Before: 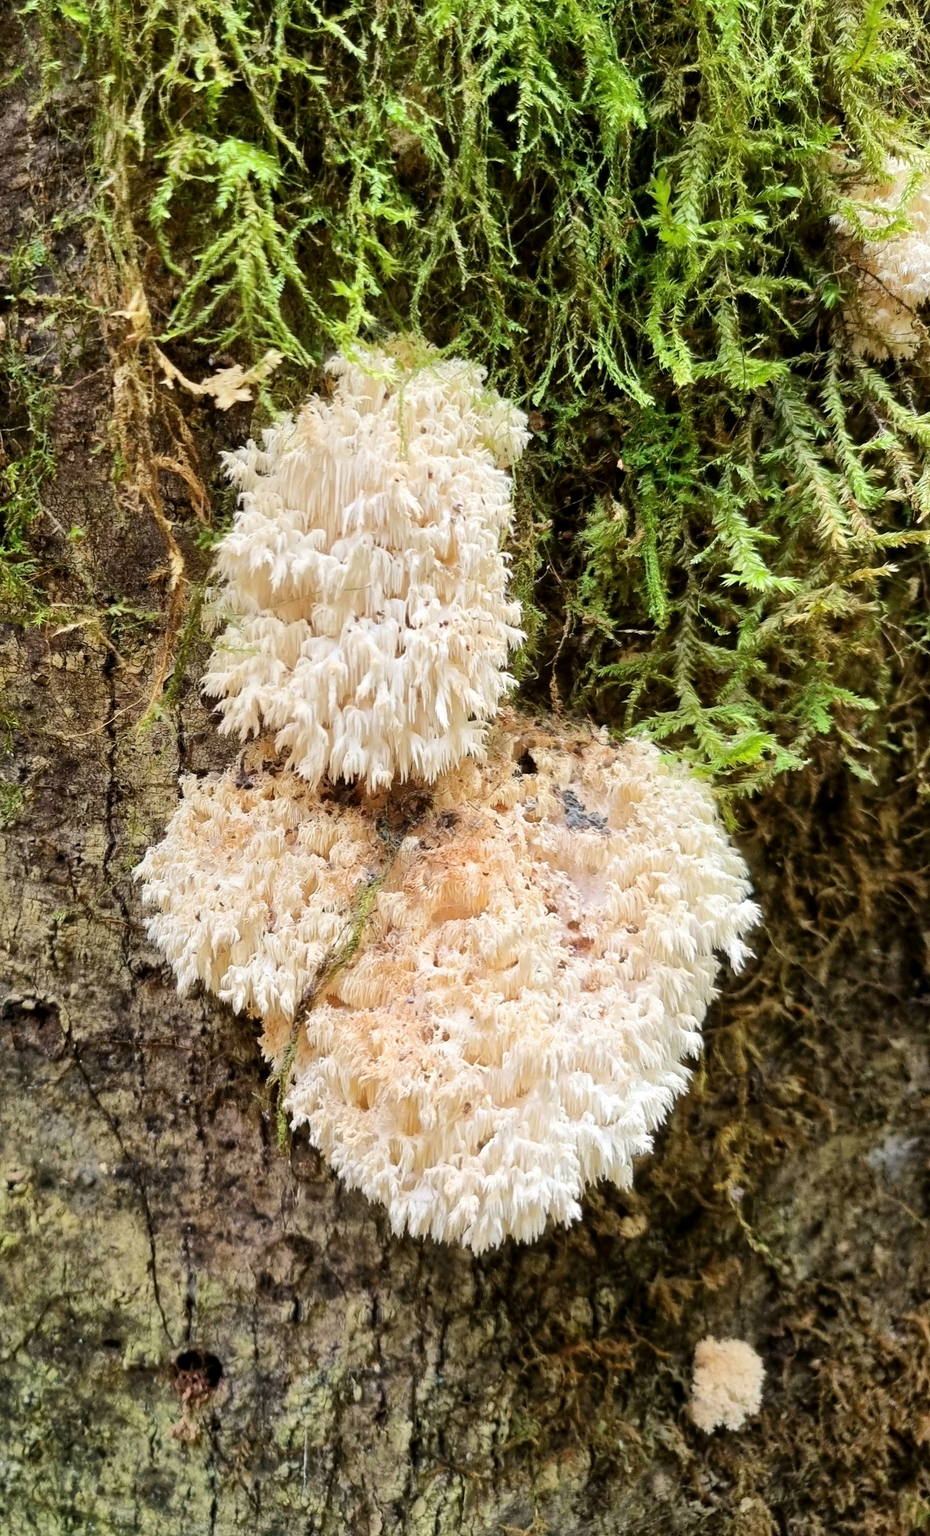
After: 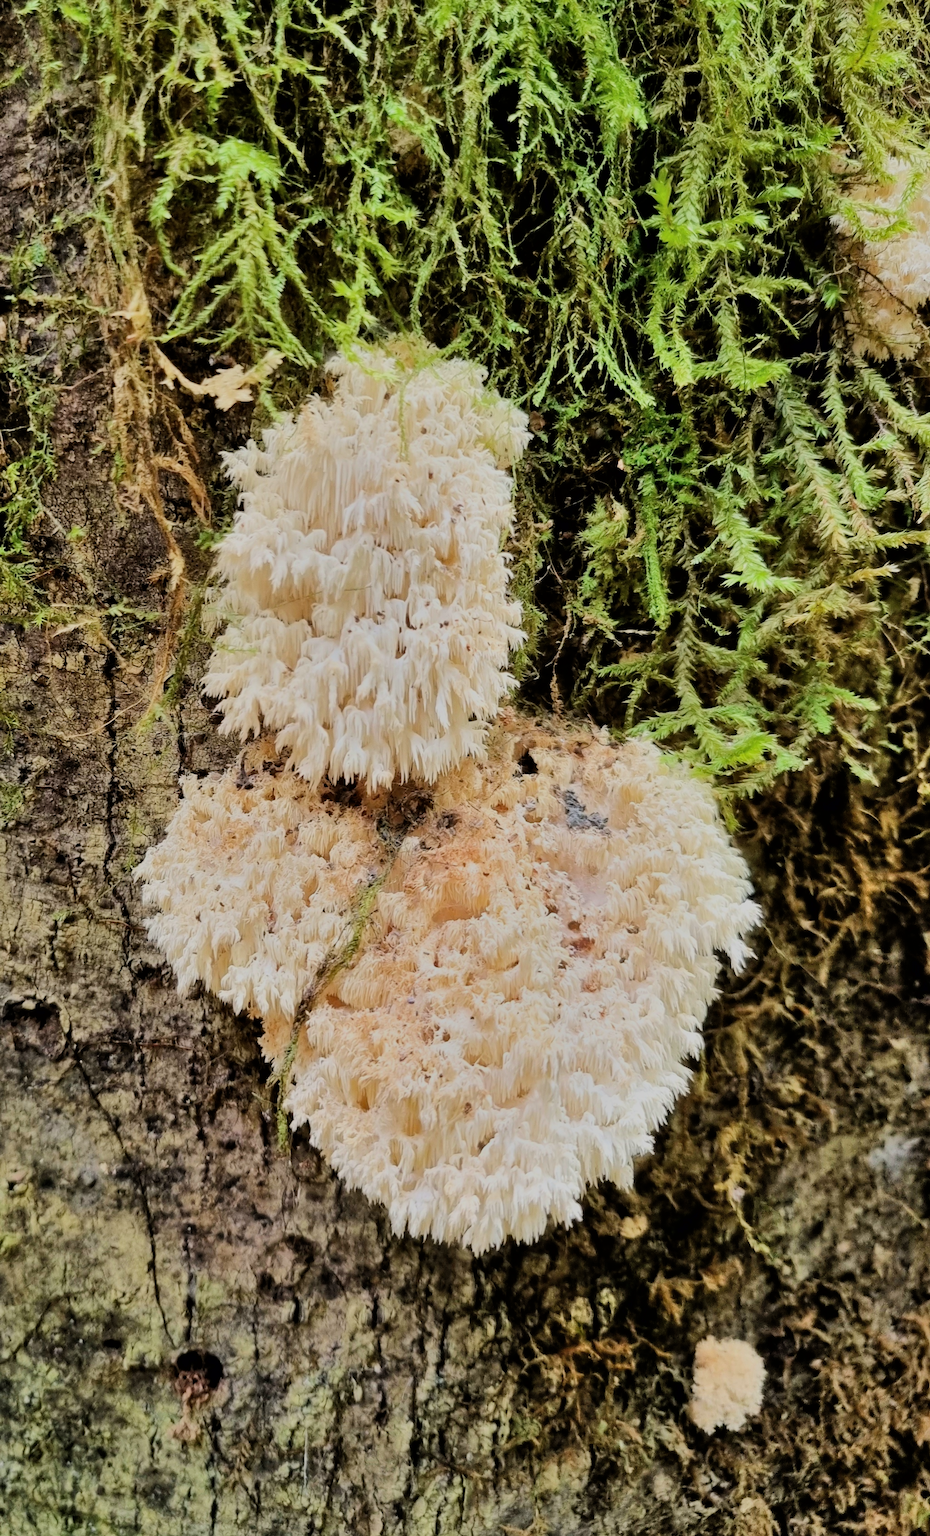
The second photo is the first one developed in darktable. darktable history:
shadows and highlights: soften with gaussian
filmic rgb: black relative exposure -7.15 EV, white relative exposure 5.36 EV, hardness 3.02, color science v6 (2022)
